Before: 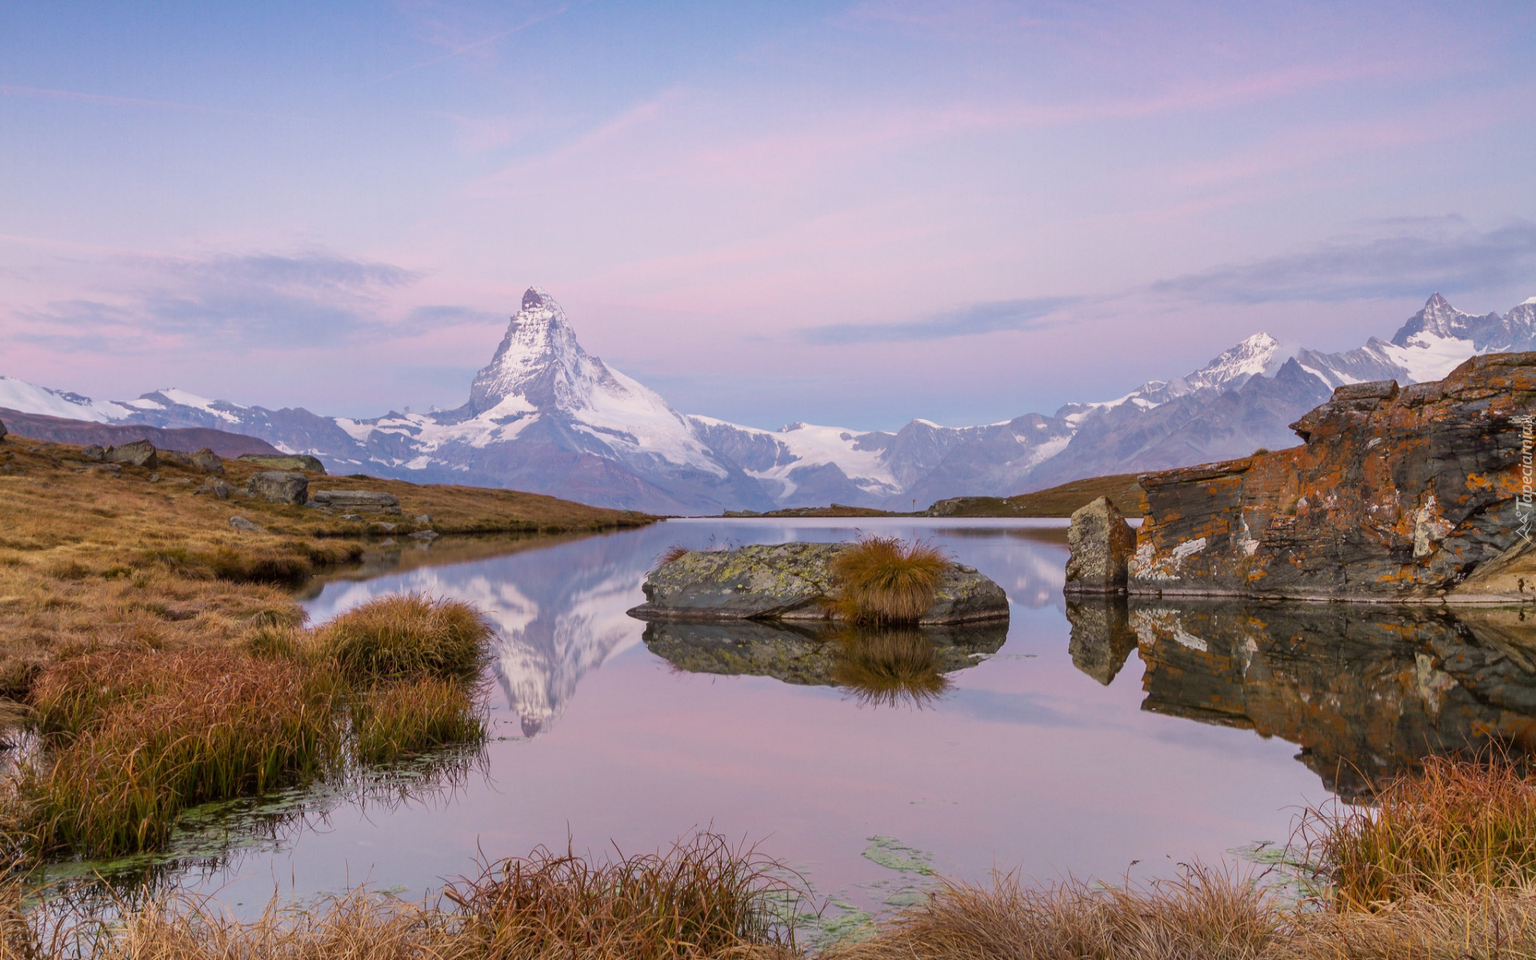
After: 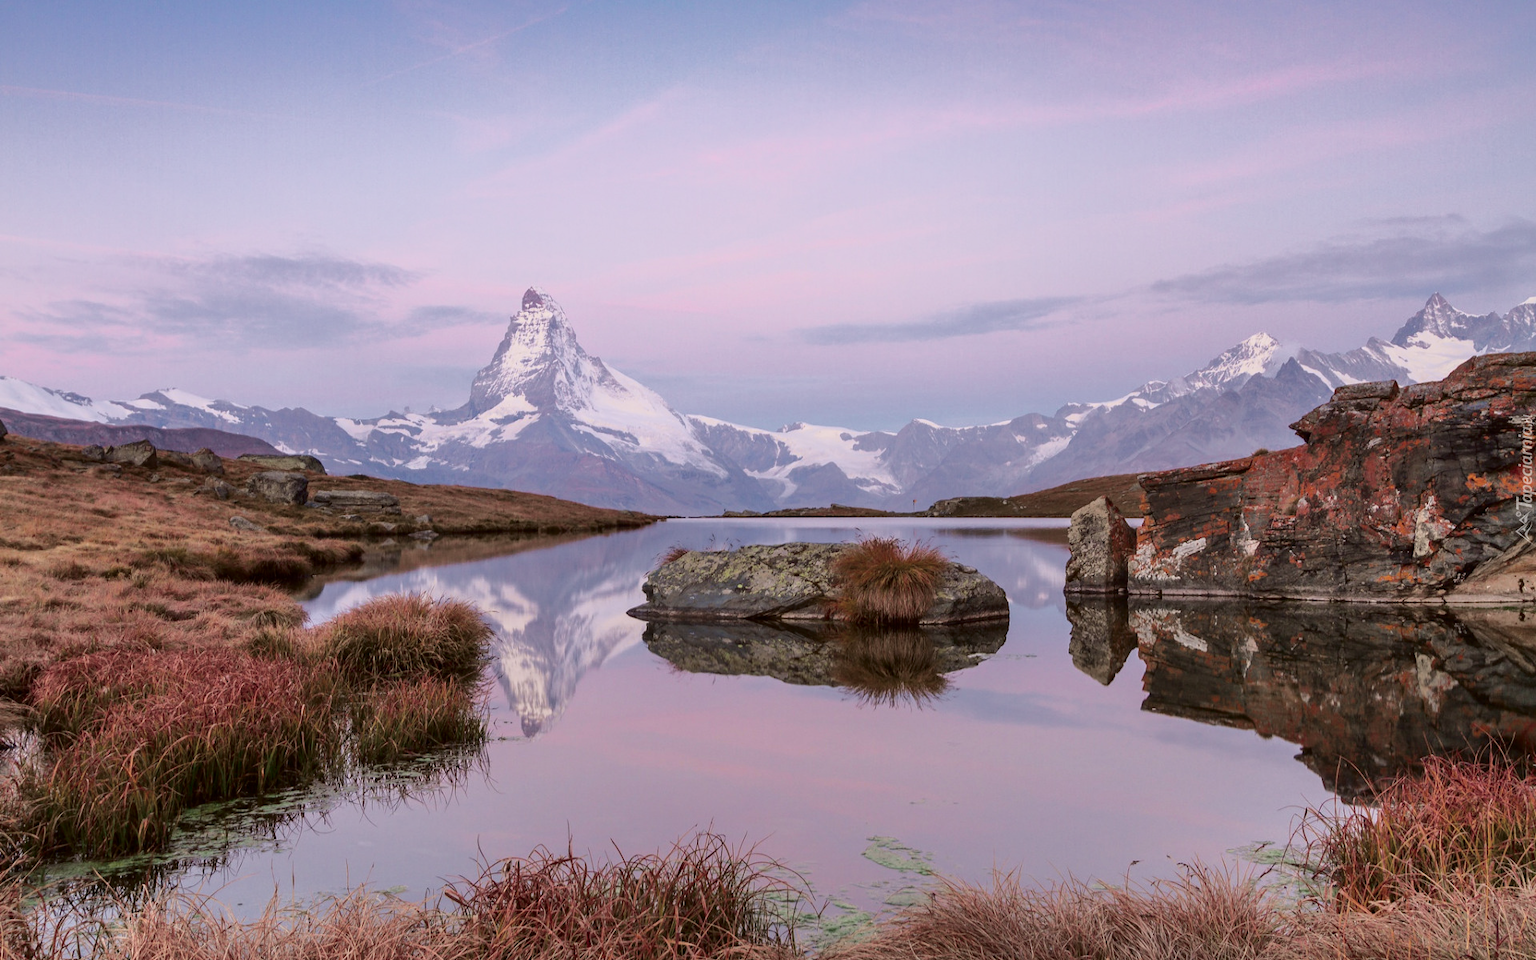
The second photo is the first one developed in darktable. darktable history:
tone curve: curves: ch0 [(0, 0) (0.139, 0.081) (0.304, 0.259) (0.502, 0.505) (0.683, 0.676) (0.761, 0.773) (0.858, 0.858) (0.987, 0.945)]; ch1 [(0, 0) (0.172, 0.123) (0.304, 0.288) (0.414, 0.44) (0.472, 0.473) (0.502, 0.508) (0.54, 0.543) (0.583, 0.601) (0.638, 0.654) (0.741, 0.783) (1, 1)]; ch2 [(0, 0) (0.411, 0.424) (0.485, 0.476) (0.502, 0.502) (0.557, 0.54) (0.631, 0.576) (1, 1)], color space Lab, independent channels, preserve colors none
